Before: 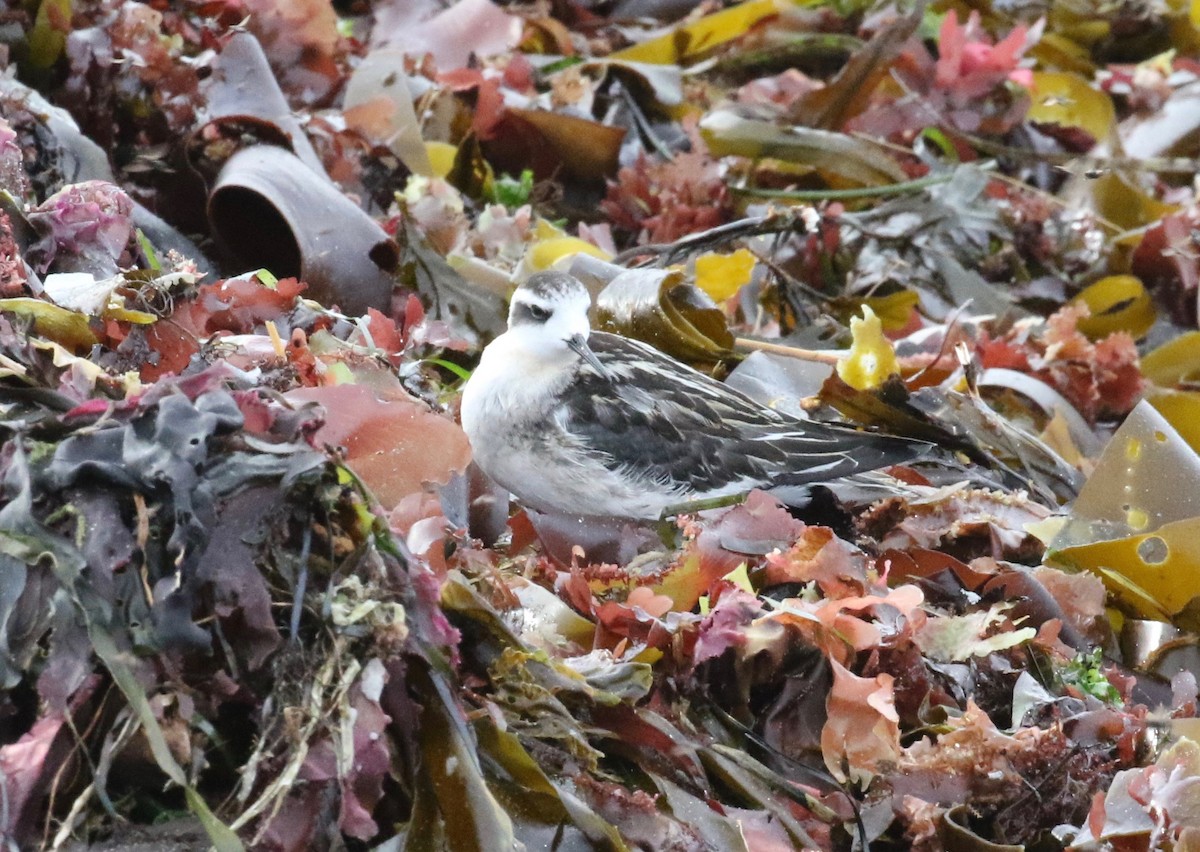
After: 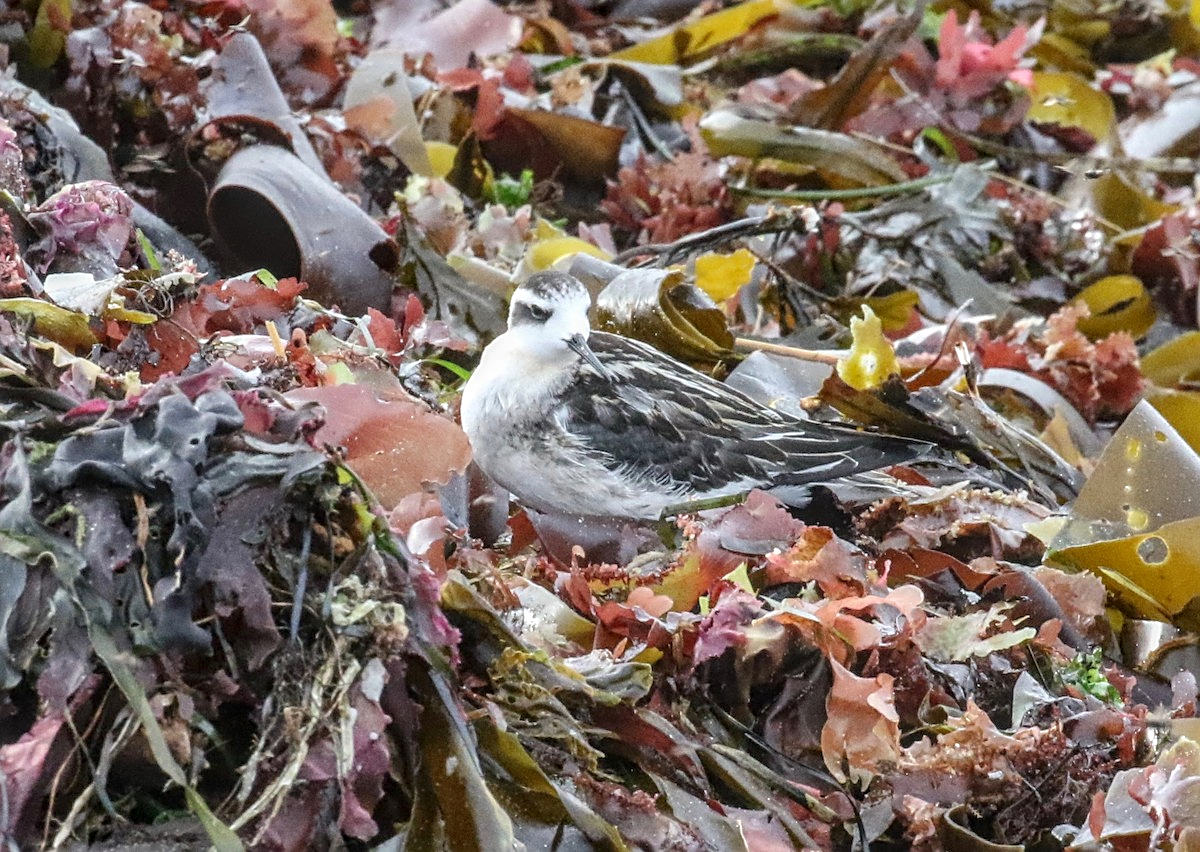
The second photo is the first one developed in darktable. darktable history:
tone curve: preserve colors none
local contrast: highlights 6%, shadows 6%, detail 134%
sharpen: on, module defaults
